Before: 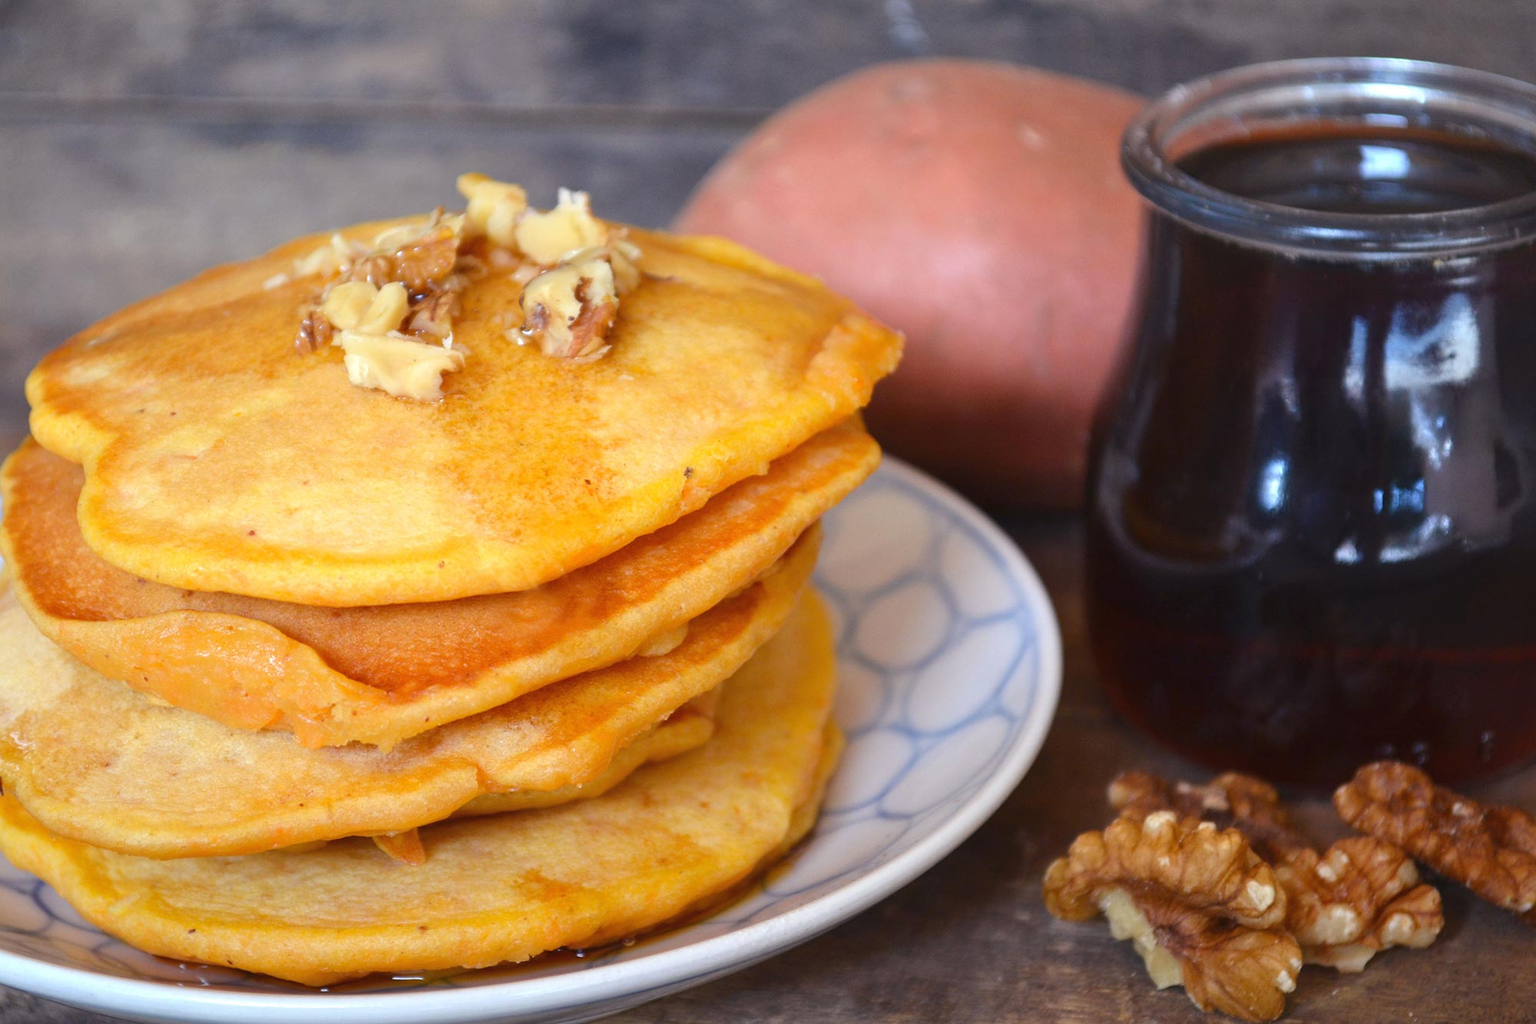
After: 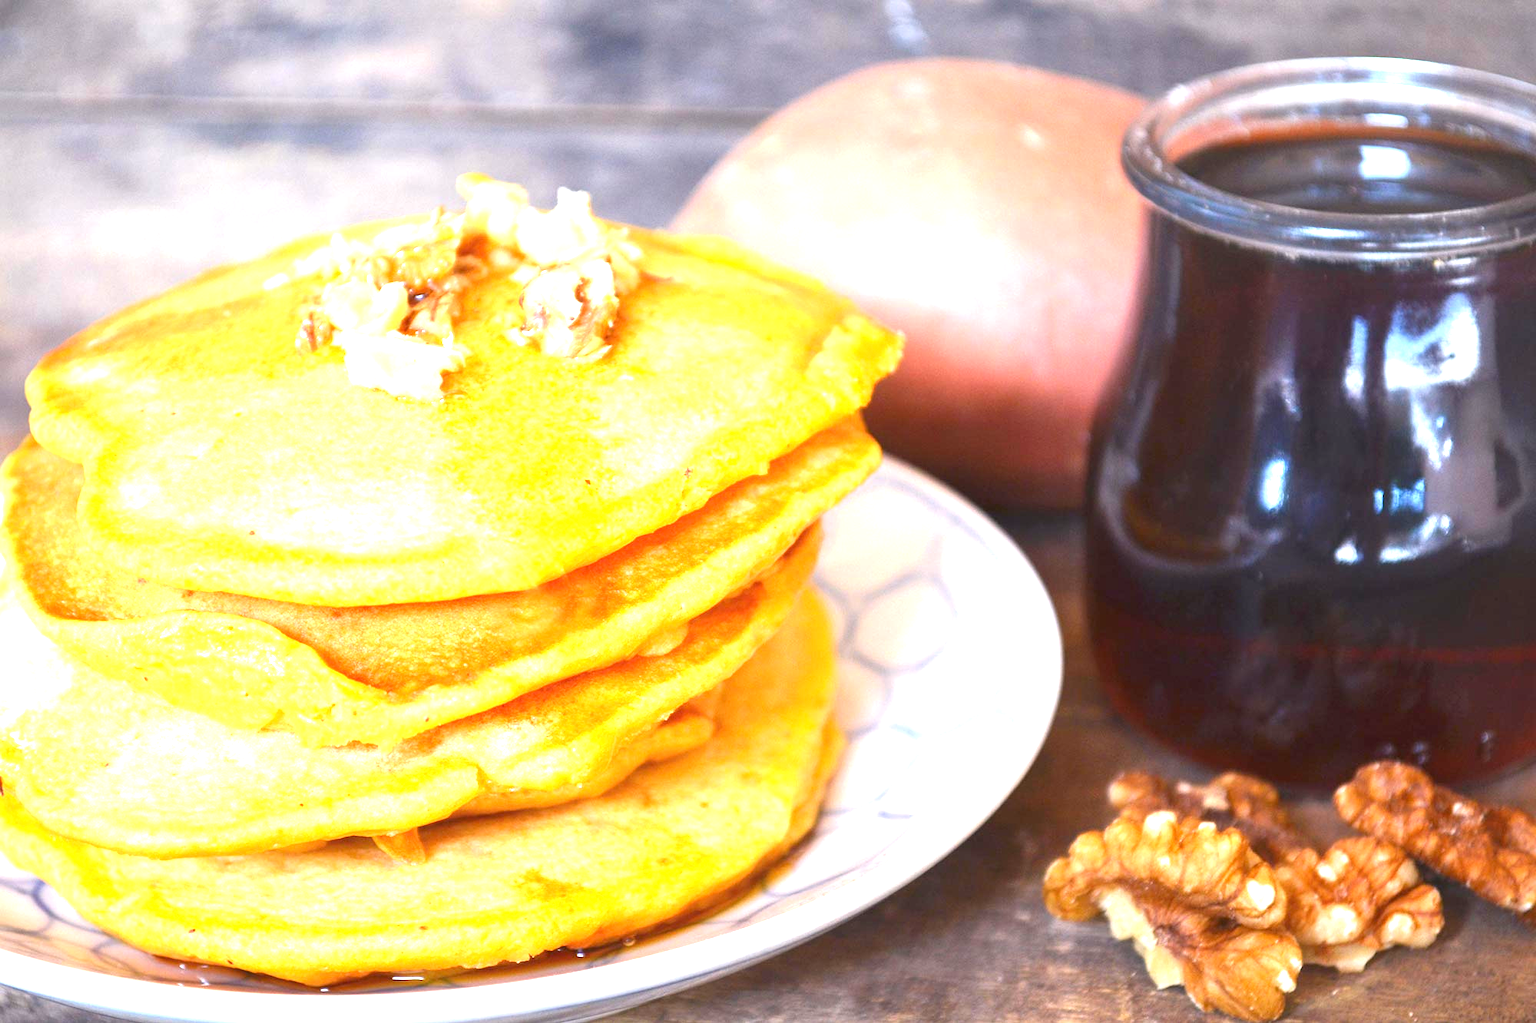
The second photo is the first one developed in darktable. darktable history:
exposure: black level correction 0.001, exposure 1.804 EV, compensate highlight preservation false
